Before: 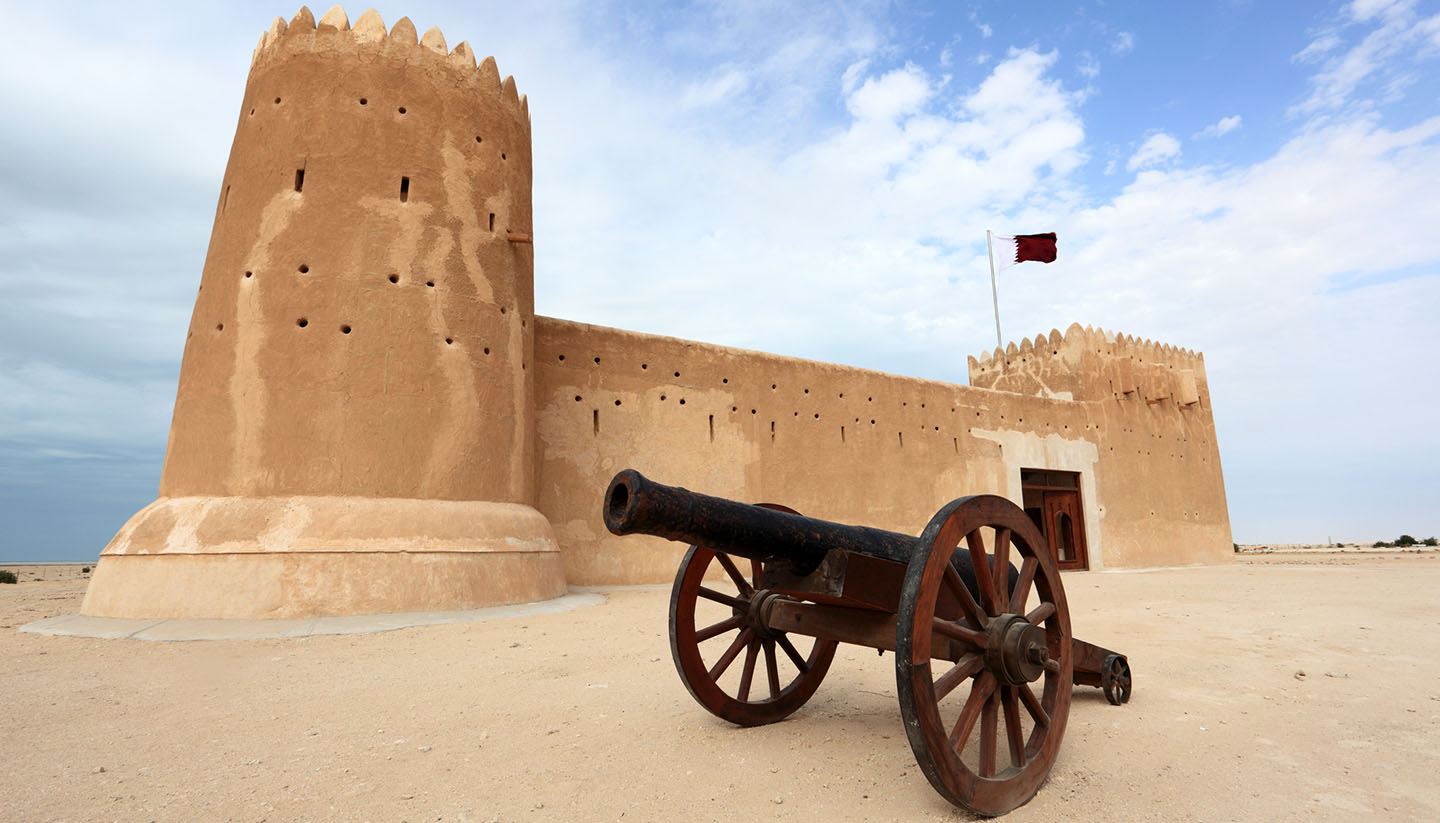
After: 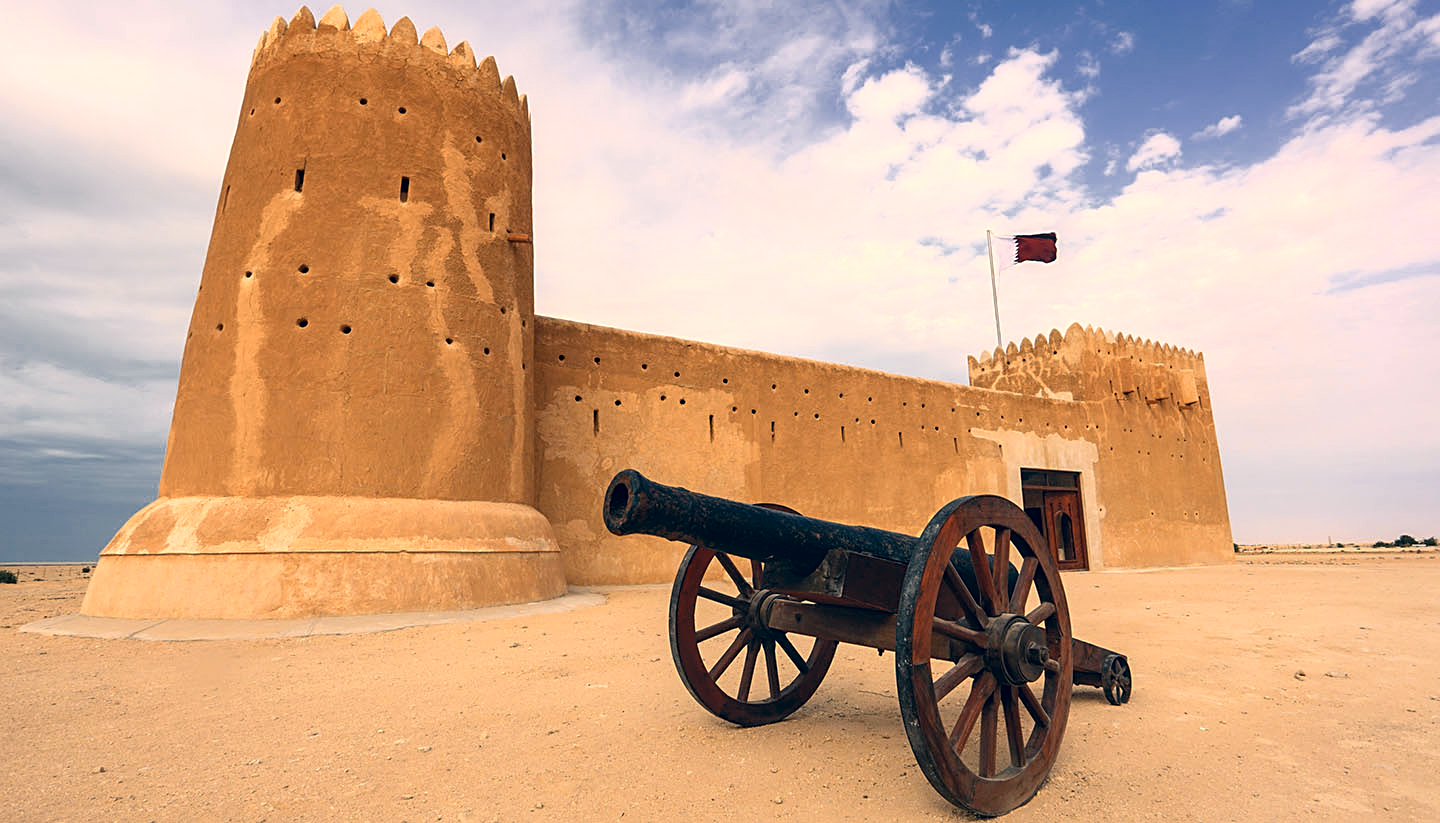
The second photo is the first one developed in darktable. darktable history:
color correction: highlights a* 10.35, highlights b* 13.91, shadows a* -10.25, shadows b* -14.83
local contrast: on, module defaults
color zones: curves: ch0 [(0, 0.499) (0.143, 0.5) (0.286, 0.5) (0.429, 0.476) (0.571, 0.284) (0.714, 0.243) (0.857, 0.449) (1, 0.499)]; ch1 [(0, 0.532) (0.143, 0.645) (0.286, 0.696) (0.429, 0.211) (0.571, 0.504) (0.714, 0.493) (0.857, 0.495) (1, 0.532)]; ch2 [(0, 0.5) (0.143, 0.5) (0.286, 0.427) (0.429, 0.324) (0.571, 0.5) (0.714, 0.5) (0.857, 0.5) (1, 0.5)]
sharpen: on, module defaults
